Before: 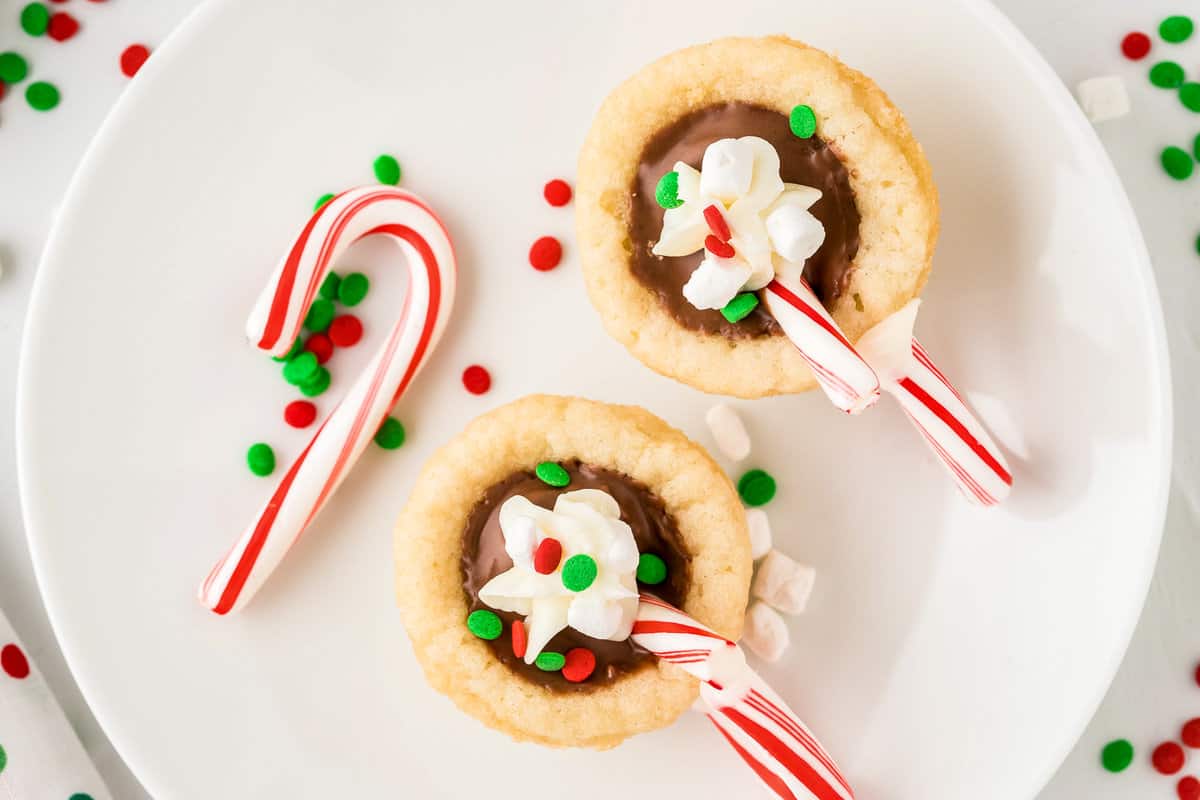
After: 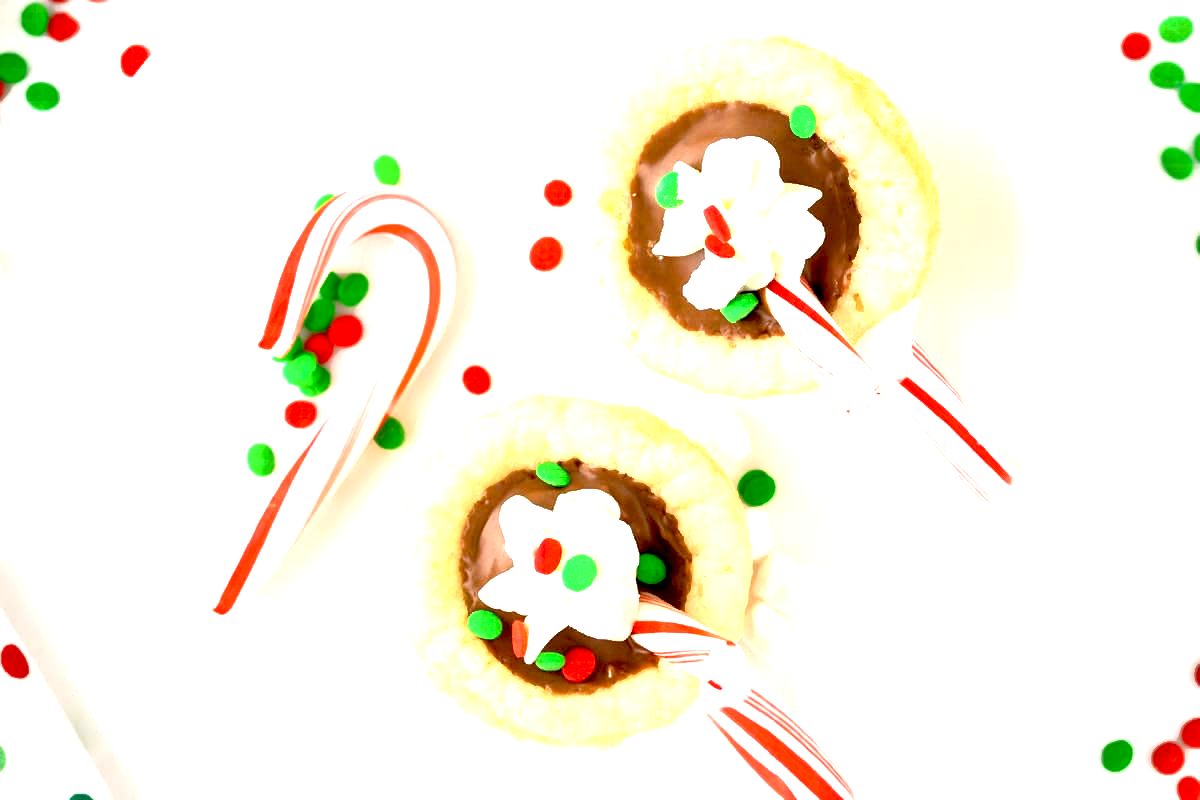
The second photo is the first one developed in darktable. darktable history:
exposure: black level correction 0.011, exposure 1.076 EV, compensate highlight preservation false
contrast equalizer: y [[0.6 ×6], [0.55 ×6], [0 ×6], [0 ×6], [0 ×6]], mix -0.993
